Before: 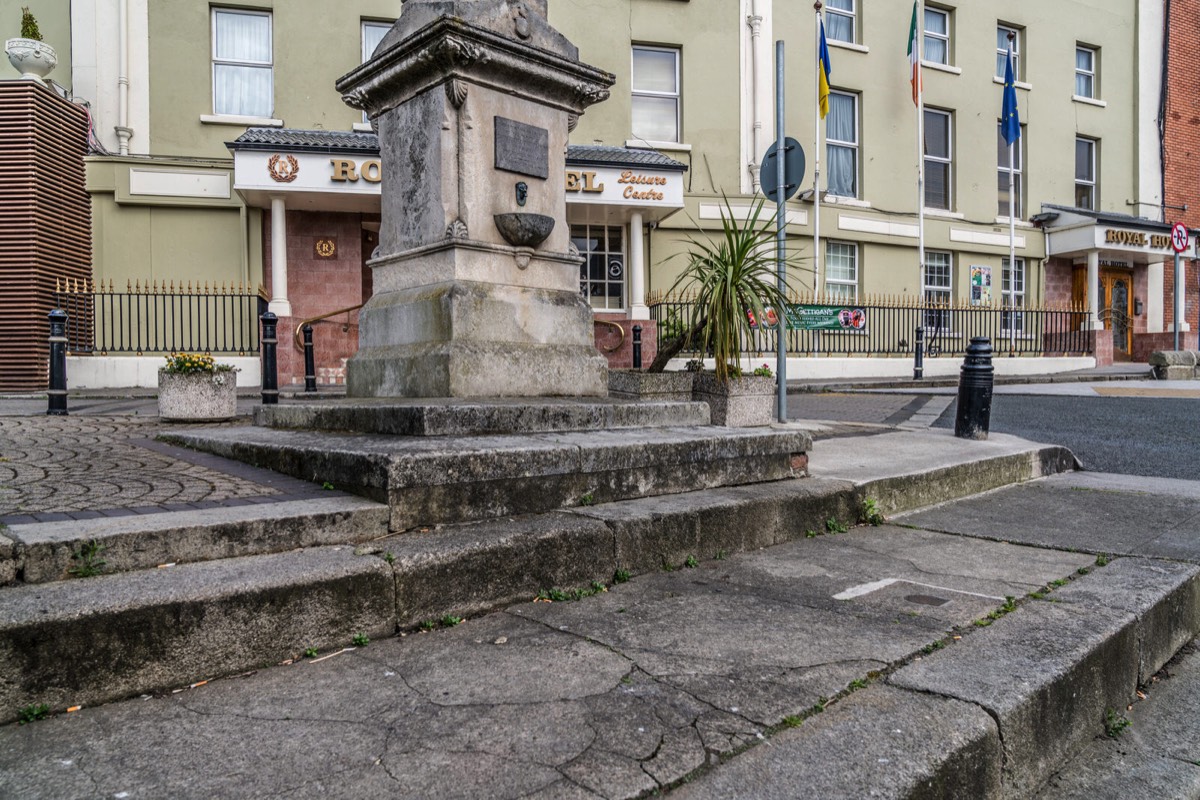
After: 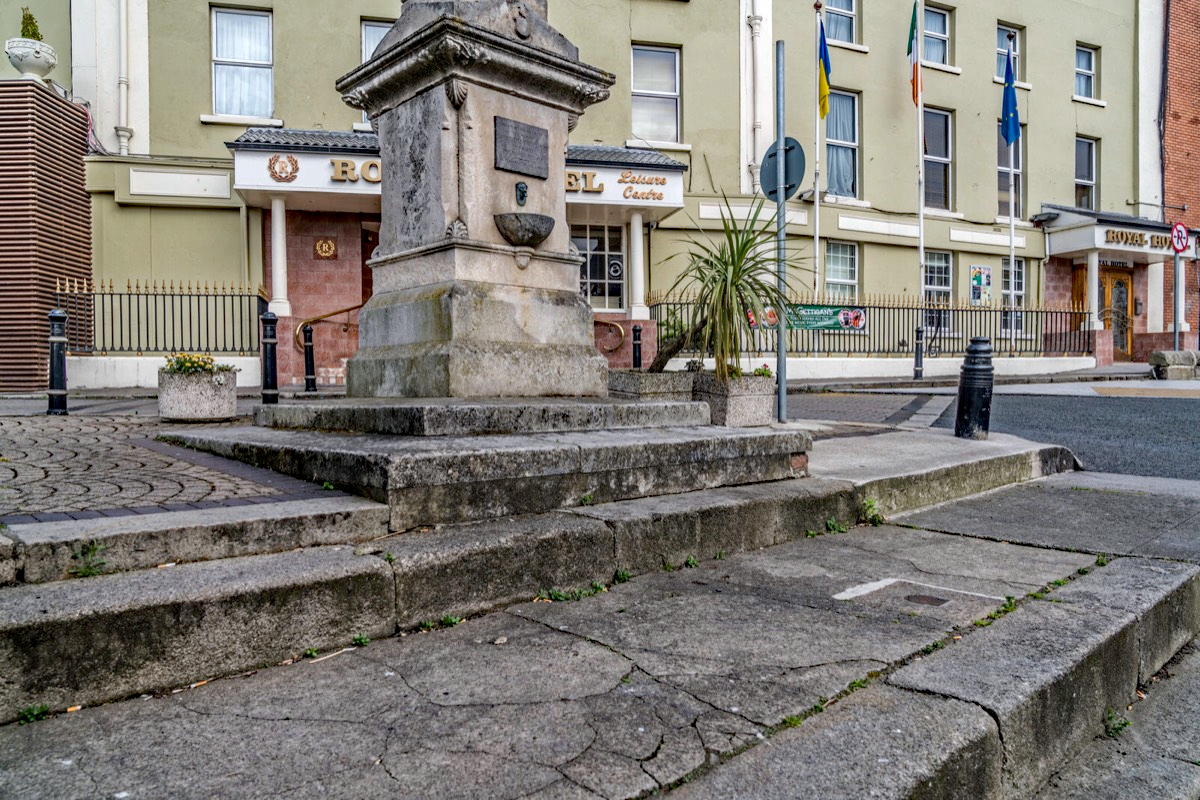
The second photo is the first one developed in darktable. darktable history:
white balance: red 0.986, blue 1.01
haze removal: strength 0.42, compatibility mode true, adaptive false
